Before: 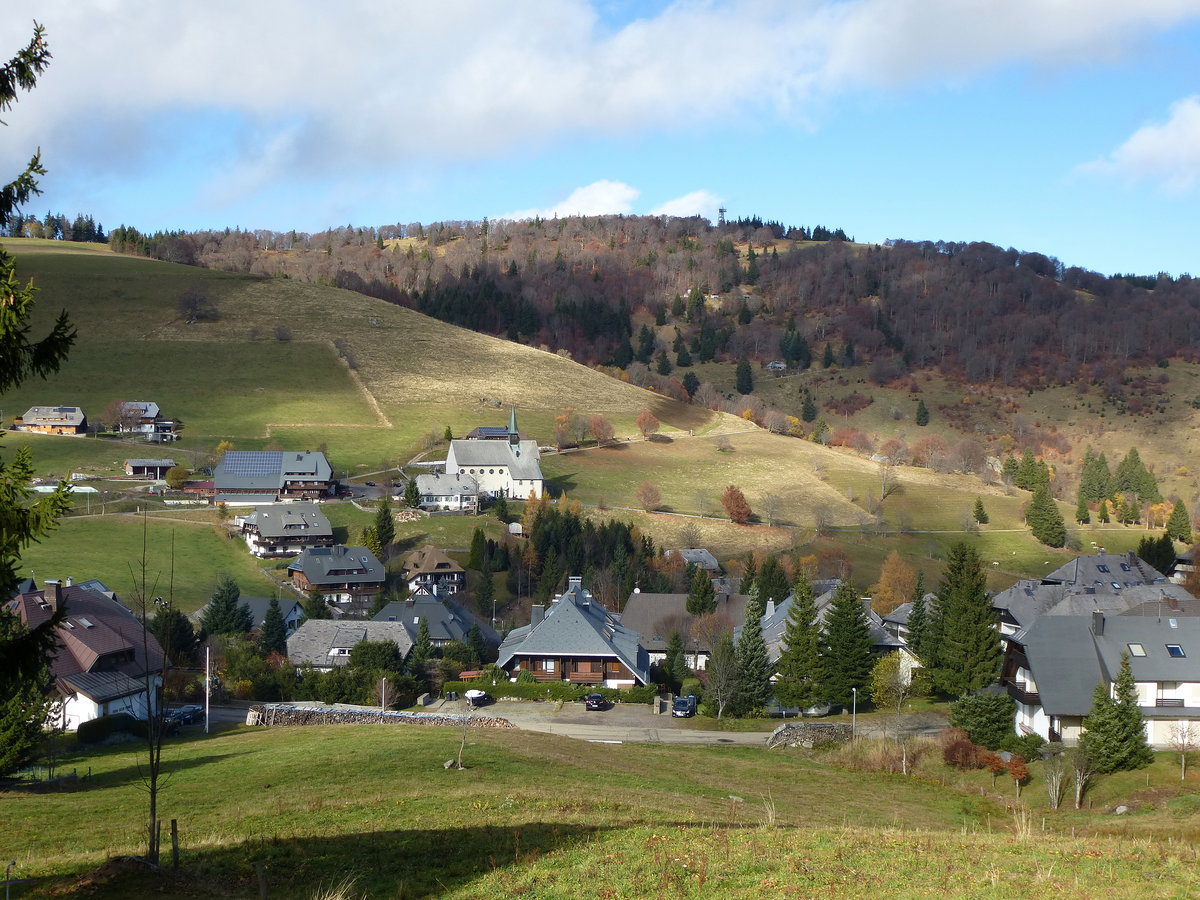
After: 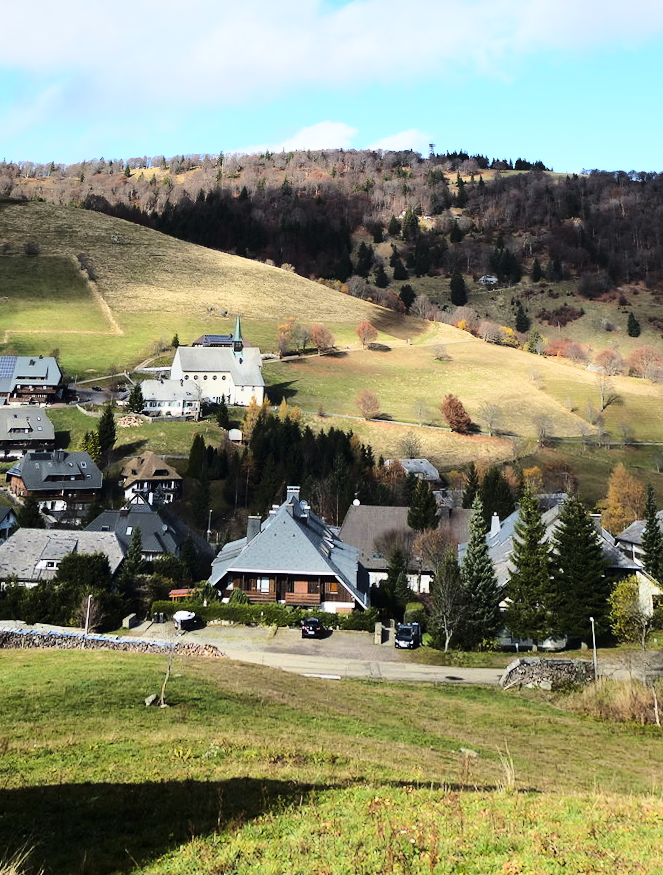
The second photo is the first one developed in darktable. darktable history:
rotate and perspective: rotation 0.72°, lens shift (vertical) -0.352, lens shift (horizontal) -0.051, crop left 0.152, crop right 0.859, crop top 0.019, crop bottom 0.964
tone curve: curves: ch0 [(0, 0) (0.179, 0.073) (0.265, 0.147) (0.463, 0.553) (0.51, 0.635) (0.716, 0.863) (1, 0.997)], color space Lab, linked channels, preserve colors none
crop and rotate: left 15.446%, right 17.836%
